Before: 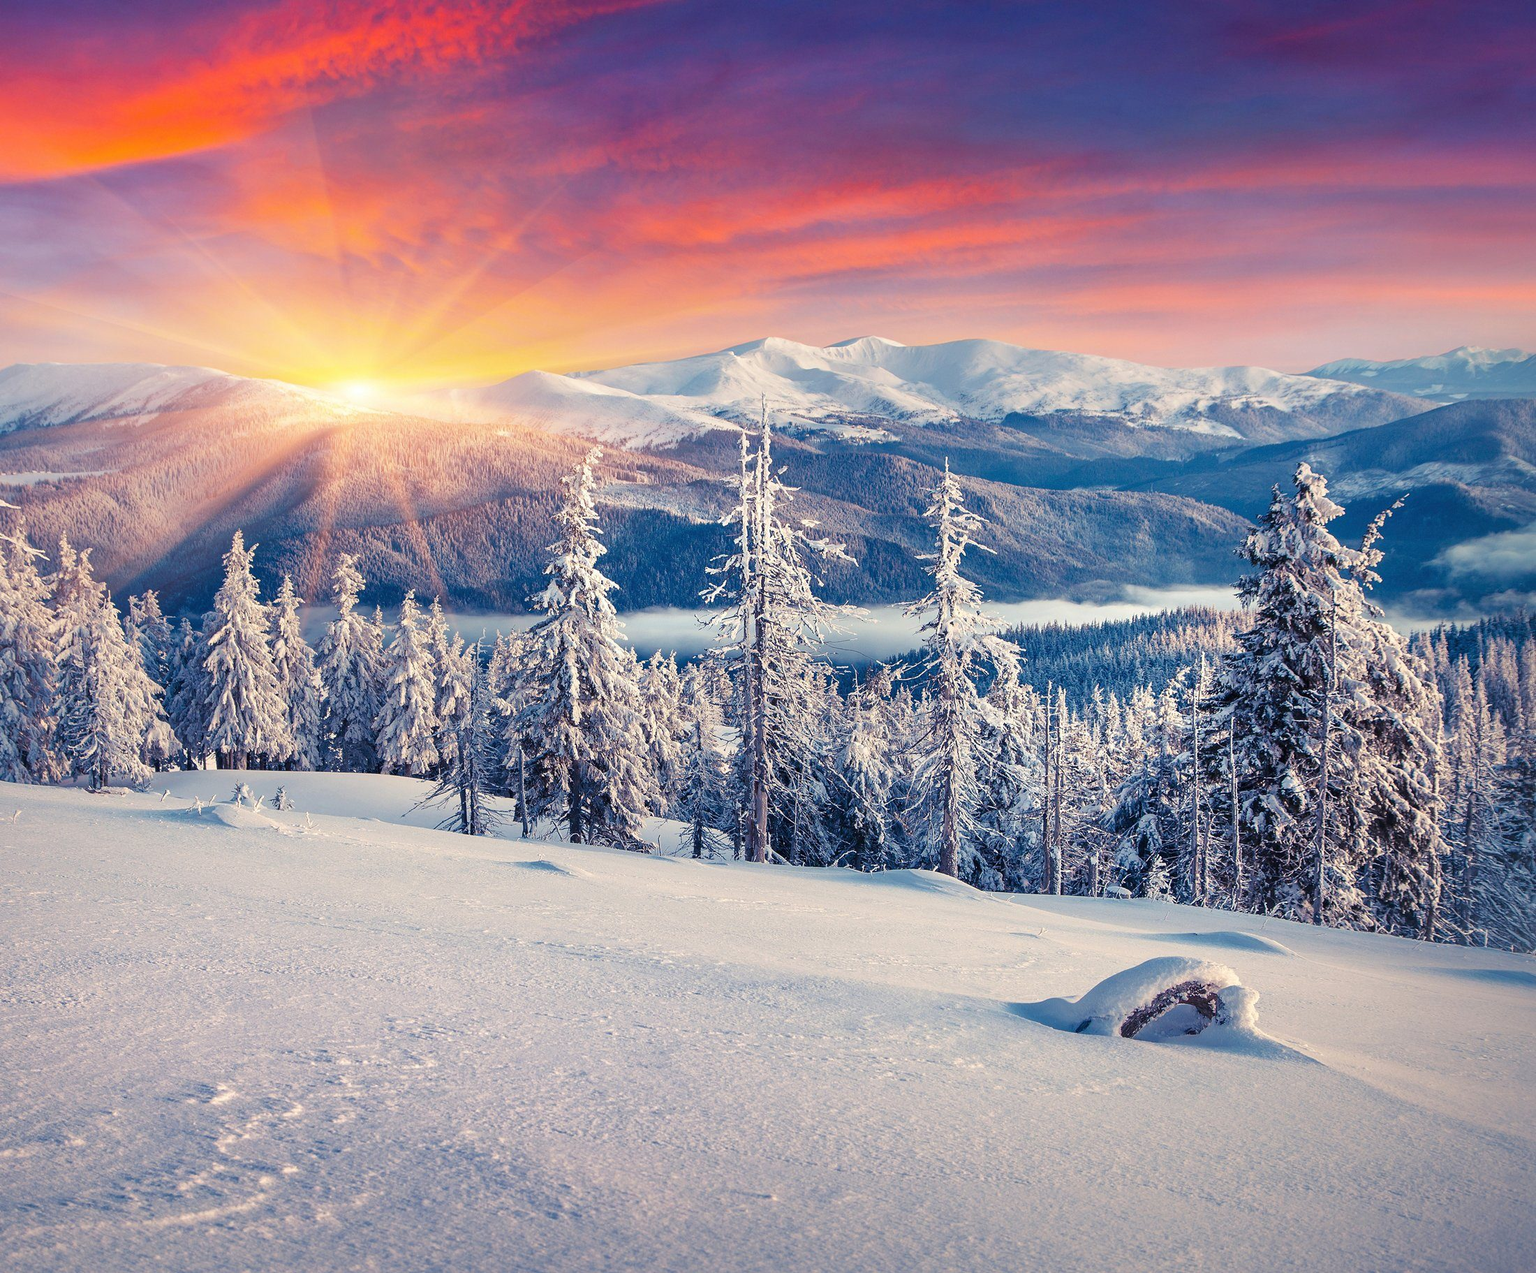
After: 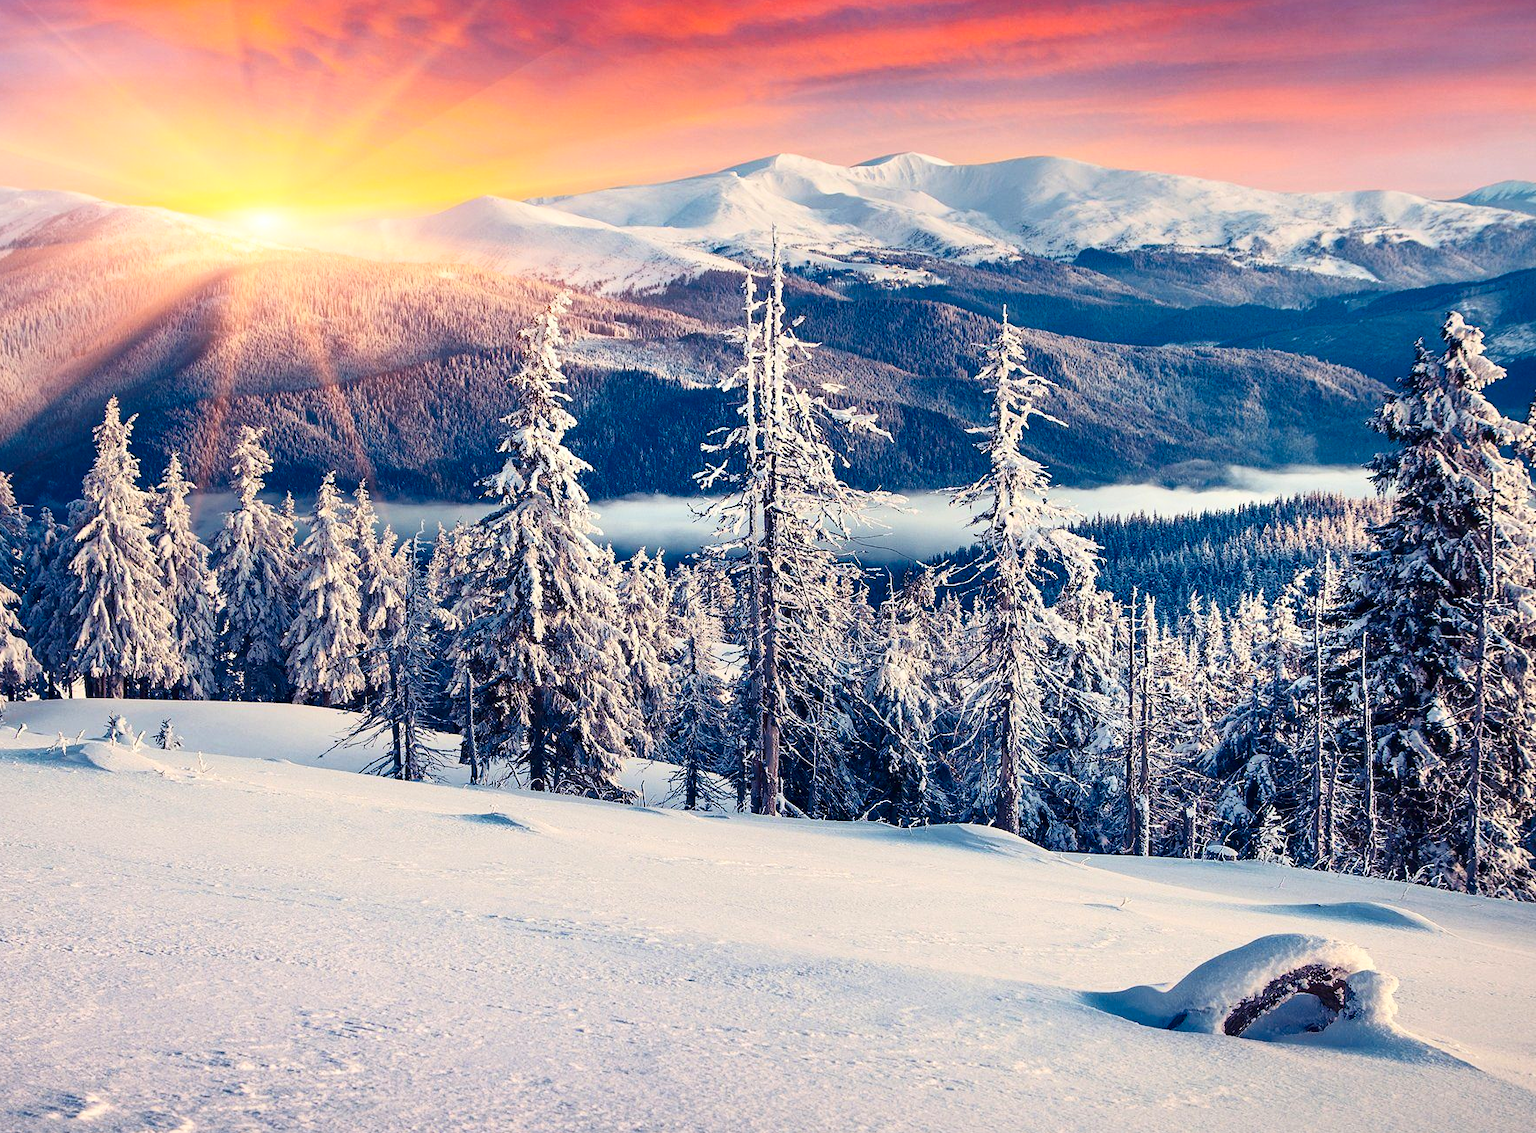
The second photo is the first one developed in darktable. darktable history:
contrast brightness saturation: contrast 0.19, brightness -0.11, saturation 0.21
shadows and highlights: shadows 0, highlights 40
crop: left 9.712%, top 16.928%, right 10.845%, bottom 12.332%
